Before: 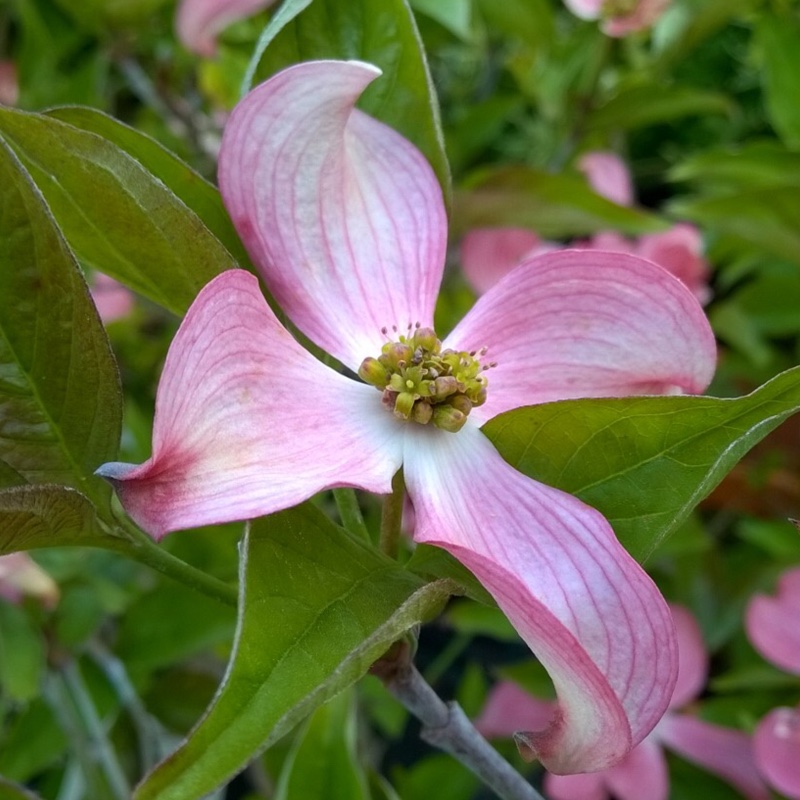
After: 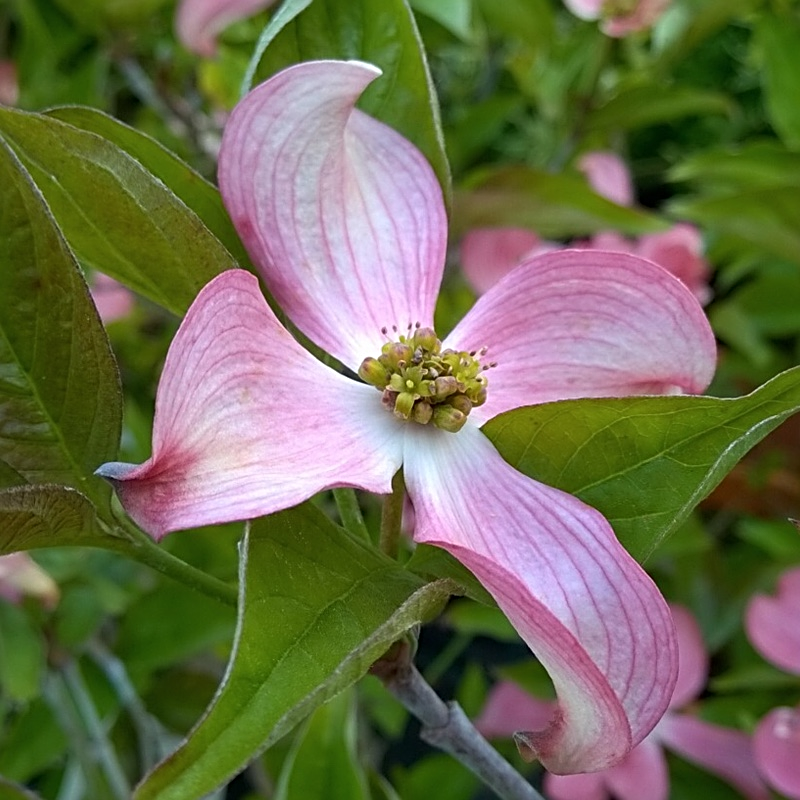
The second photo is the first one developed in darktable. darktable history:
sharpen: radius 2.745
contrast brightness saturation: saturation -0.028
